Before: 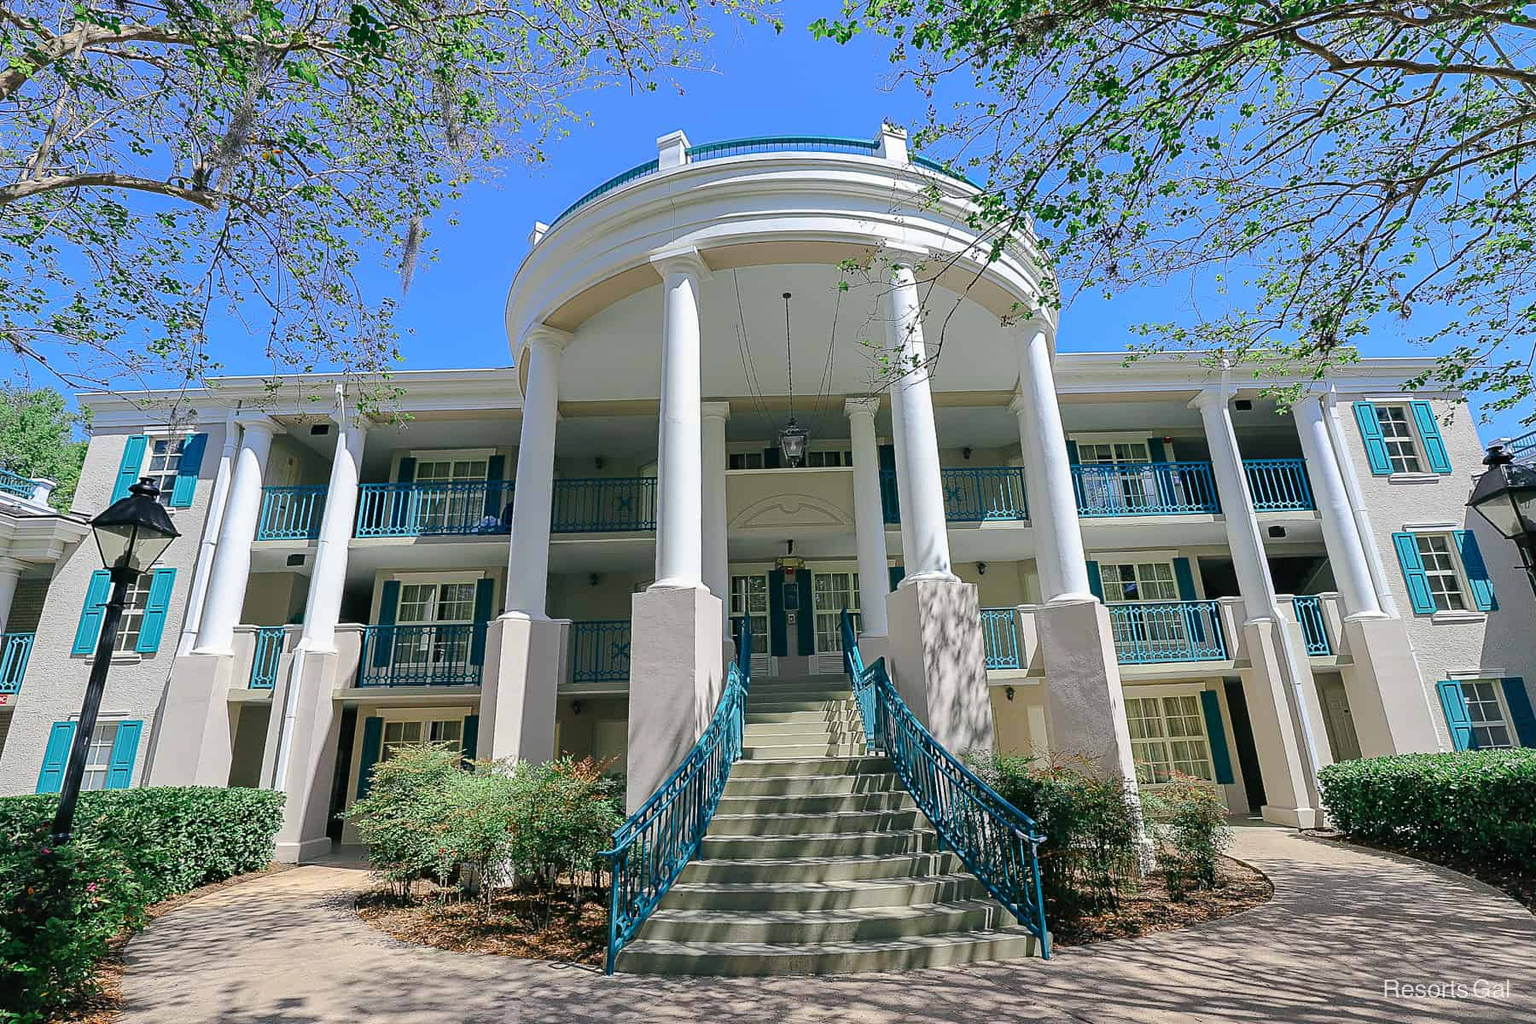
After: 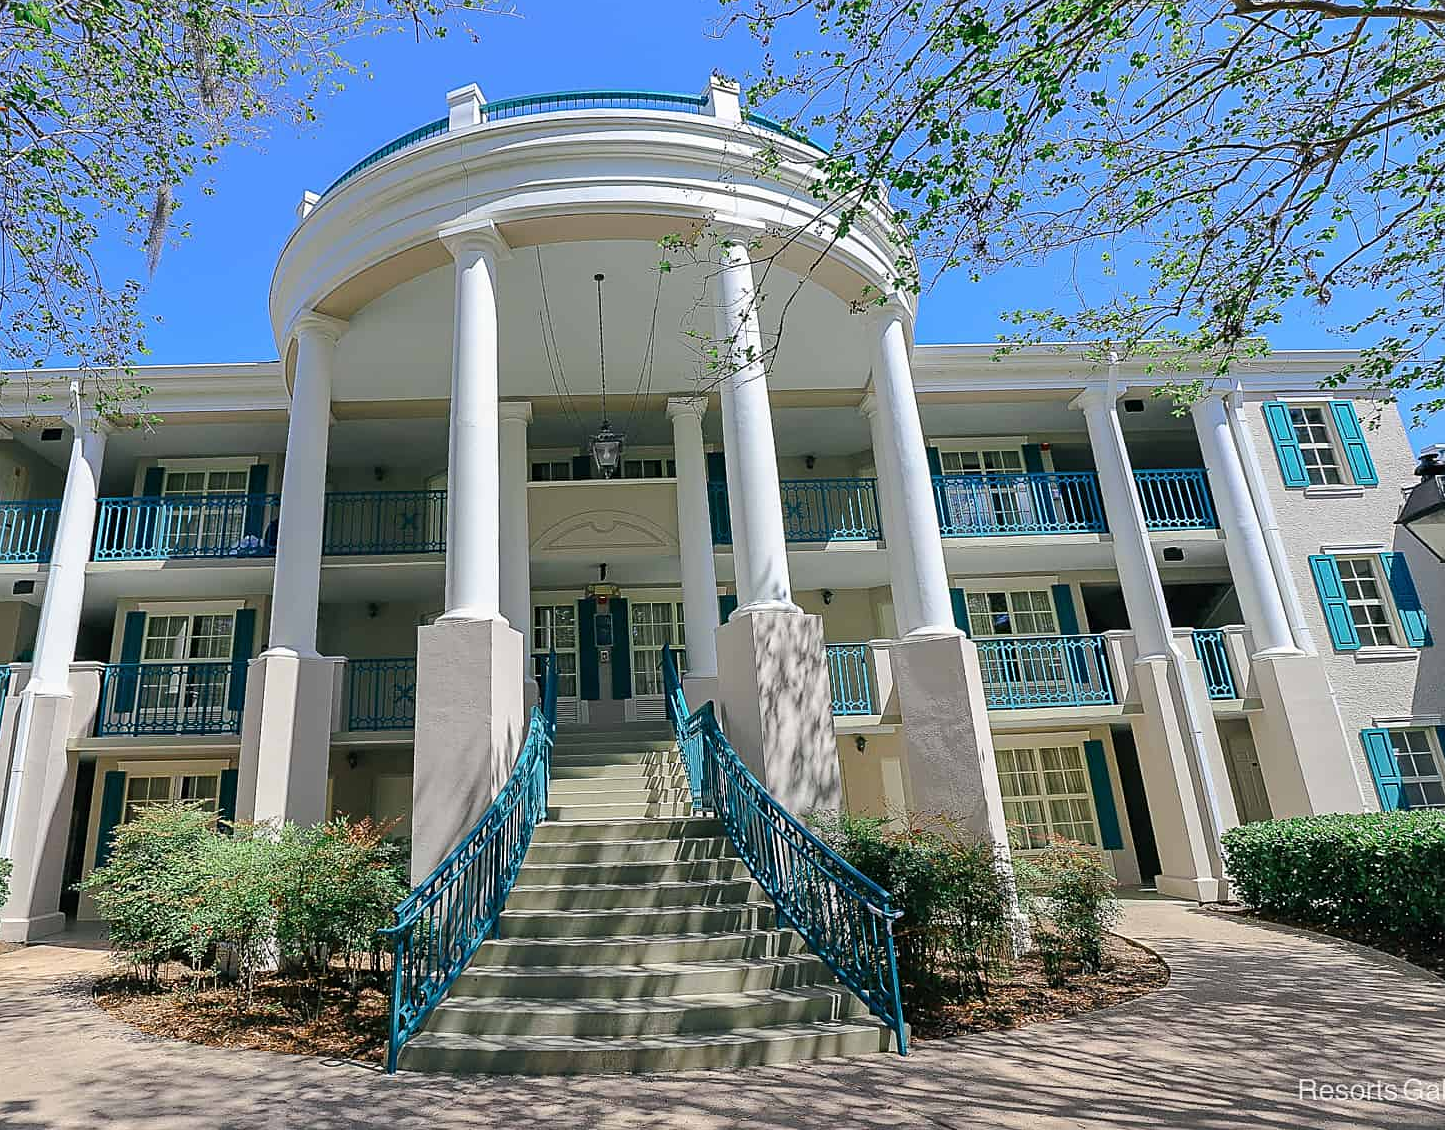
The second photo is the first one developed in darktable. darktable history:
sharpen: amount 0.2
crop and rotate: left 17.959%, top 5.771%, right 1.742%
